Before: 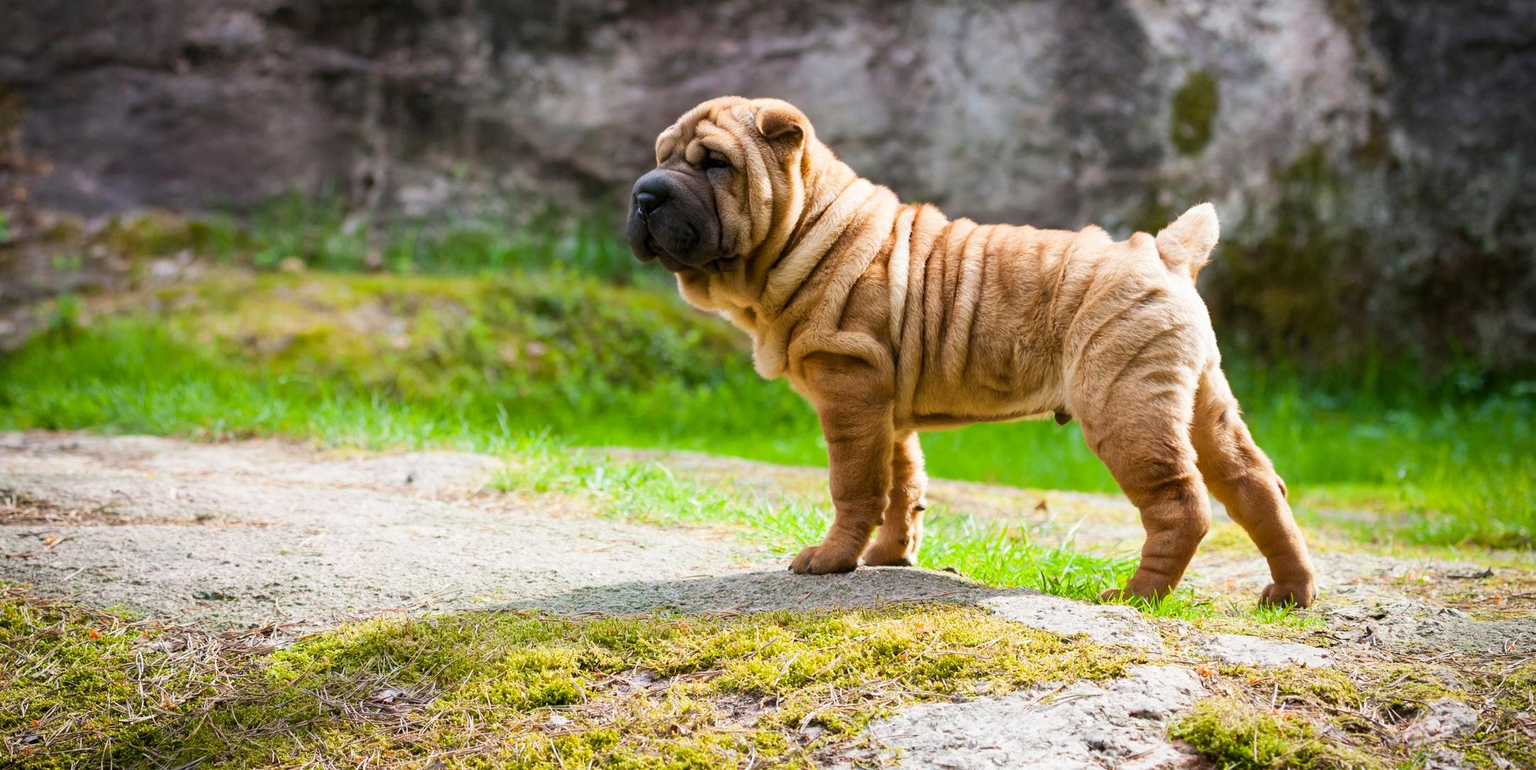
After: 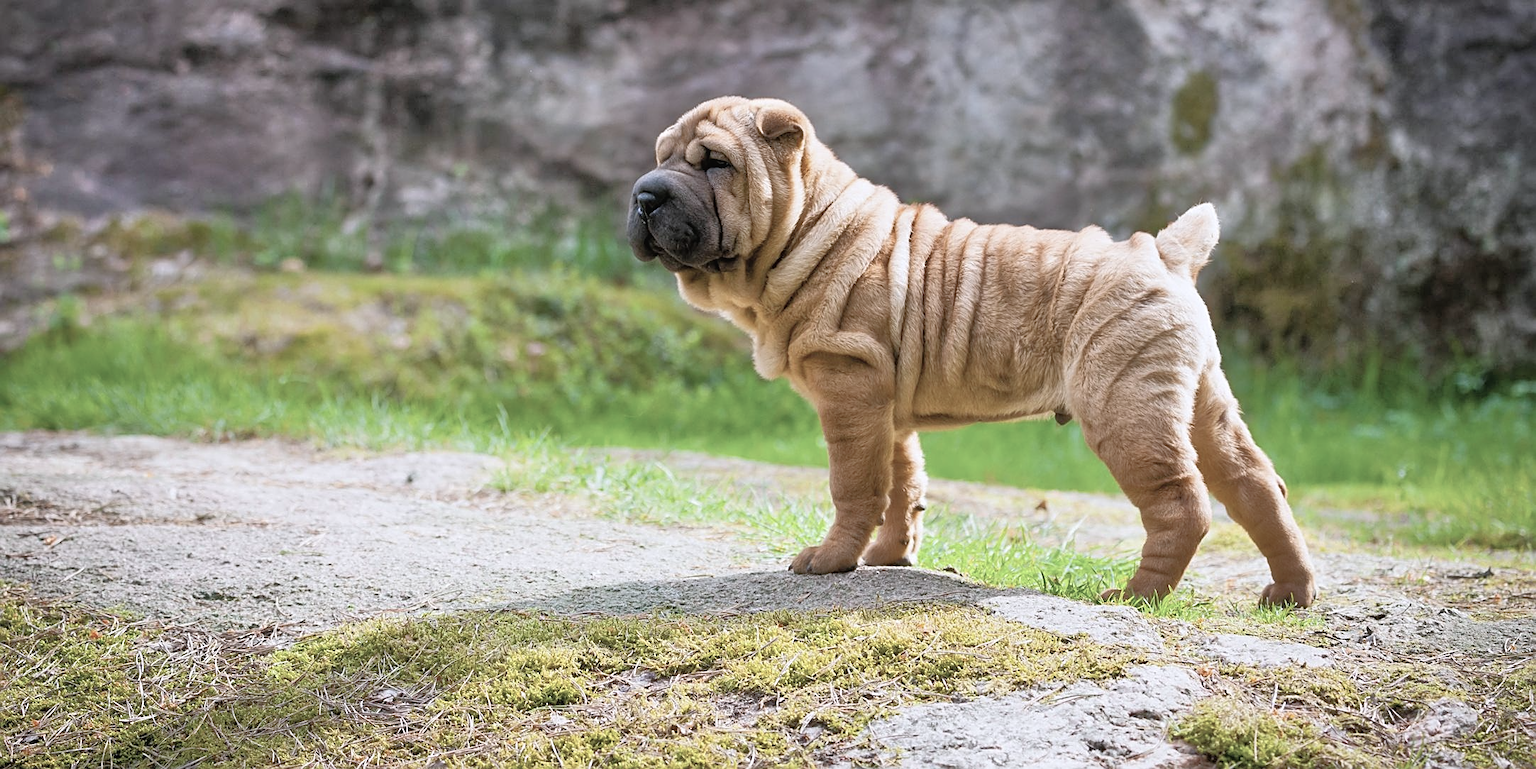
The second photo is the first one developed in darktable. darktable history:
tone equalizer: -7 EV 0.16 EV, -6 EV 0.624 EV, -5 EV 1.12 EV, -4 EV 1.33 EV, -3 EV 1.14 EV, -2 EV 0.6 EV, -1 EV 0.15 EV
contrast brightness saturation: contrast -0.045, saturation -0.419
sharpen: on, module defaults
color calibration: illuminant as shot in camera, x 0.358, y 0.373, temperature 4628.91 K
